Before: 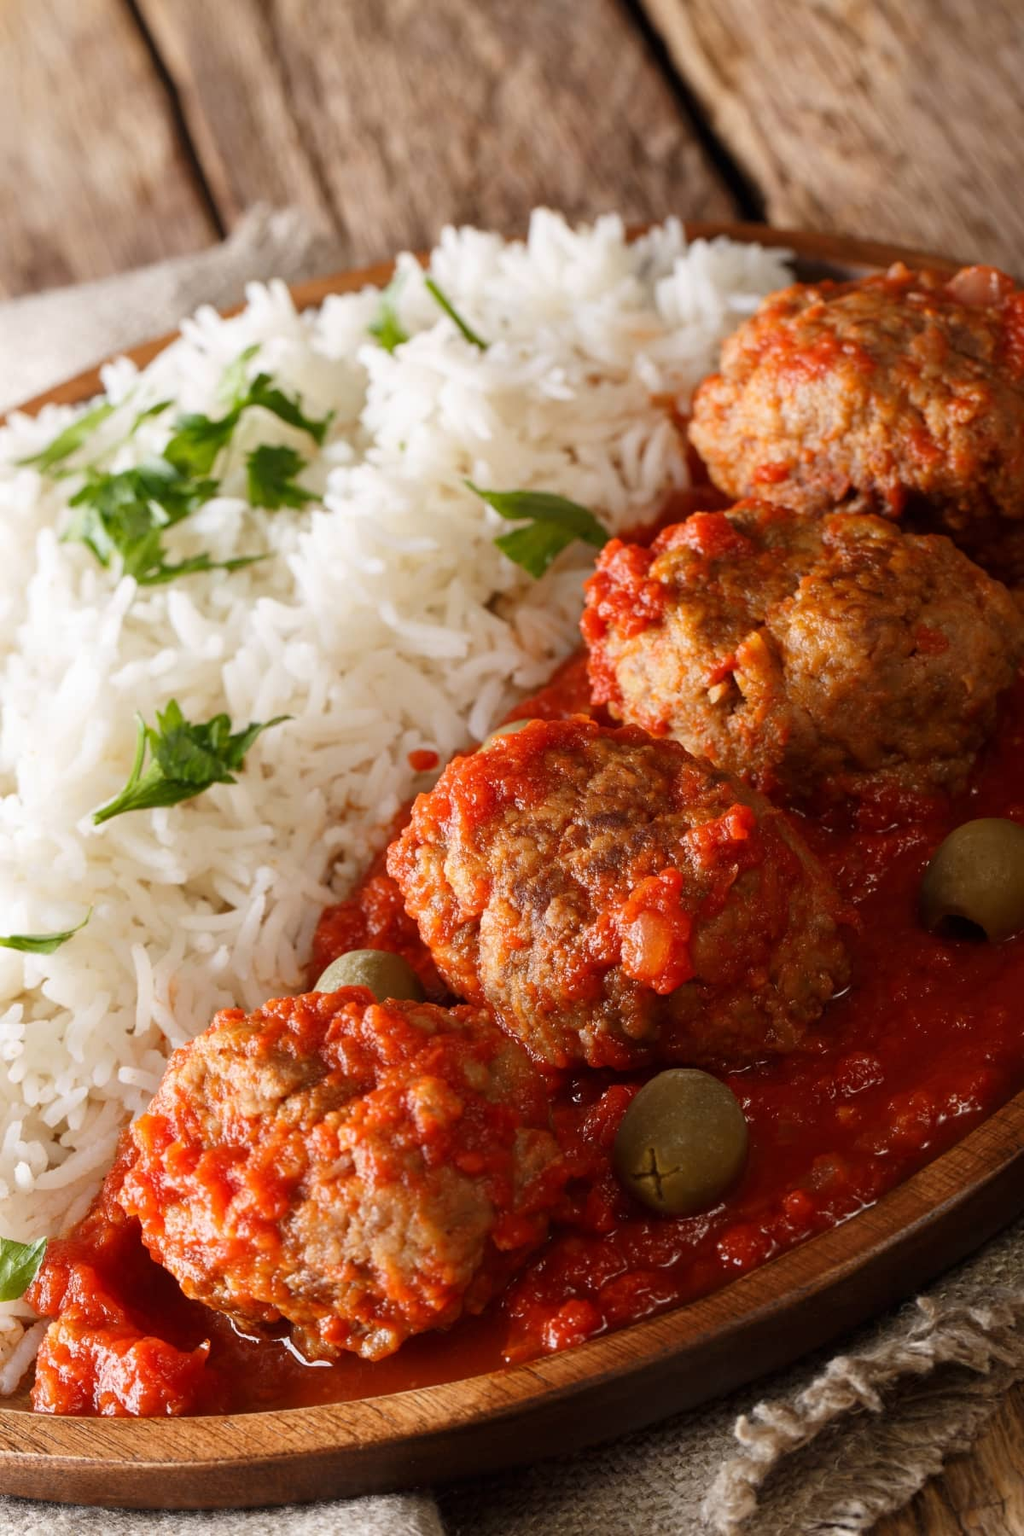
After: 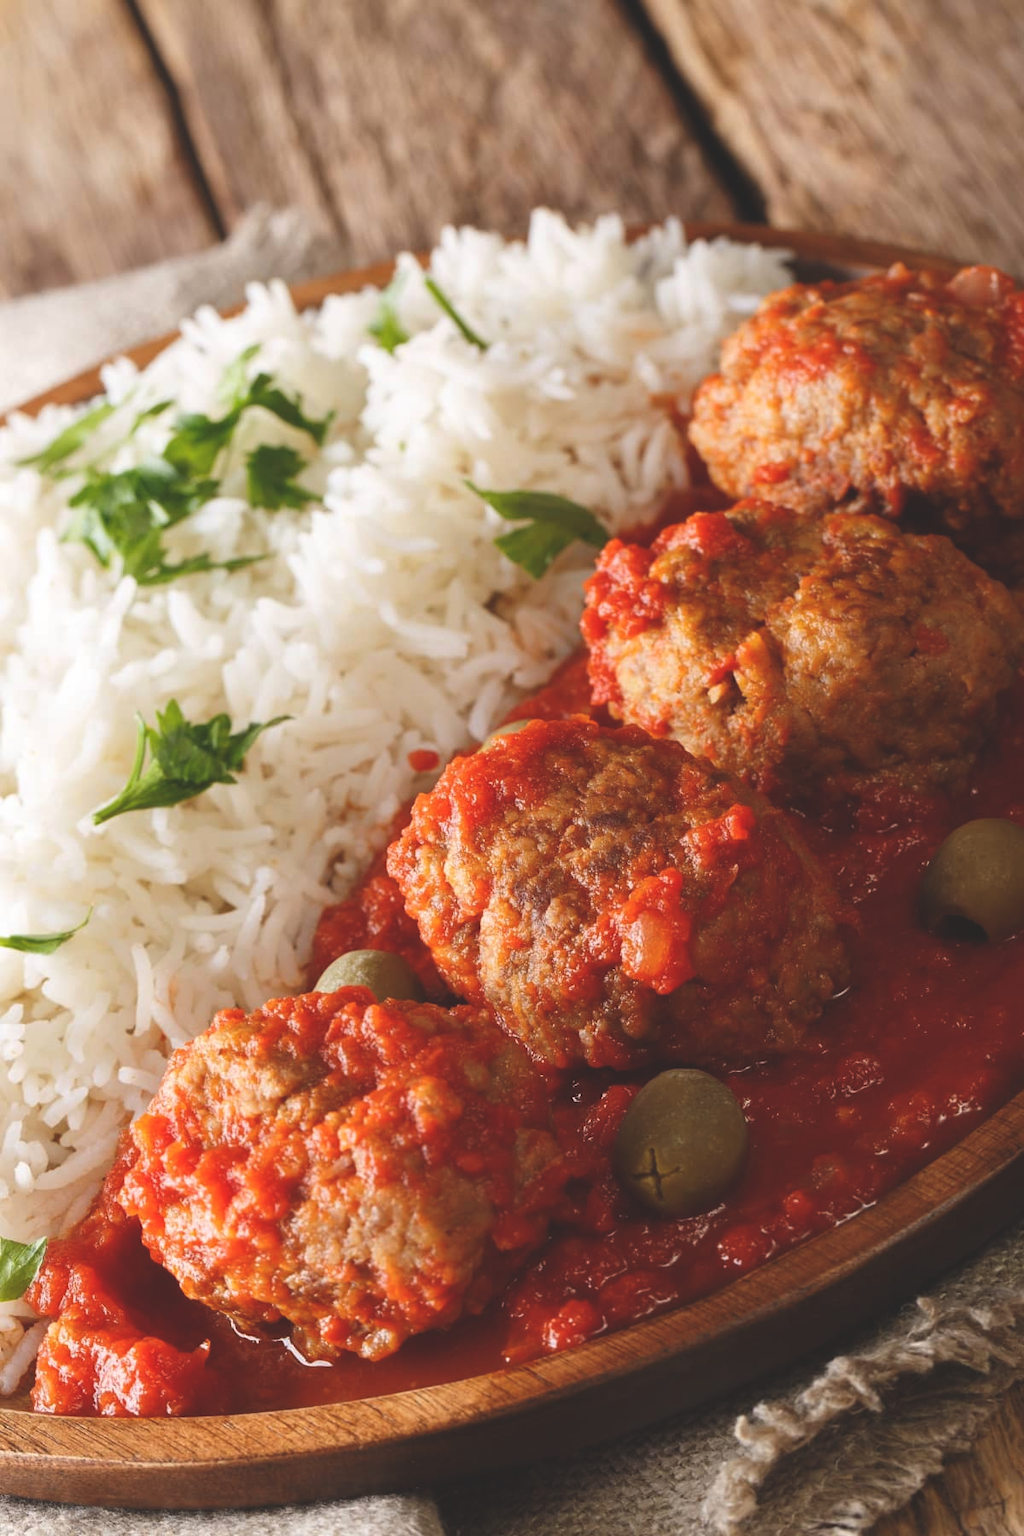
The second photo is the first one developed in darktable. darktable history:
color balance rgb: global offset › luminance 1.966%, perceptual saturation grading › global saturation -0.072%, global vibrance 14.645%
